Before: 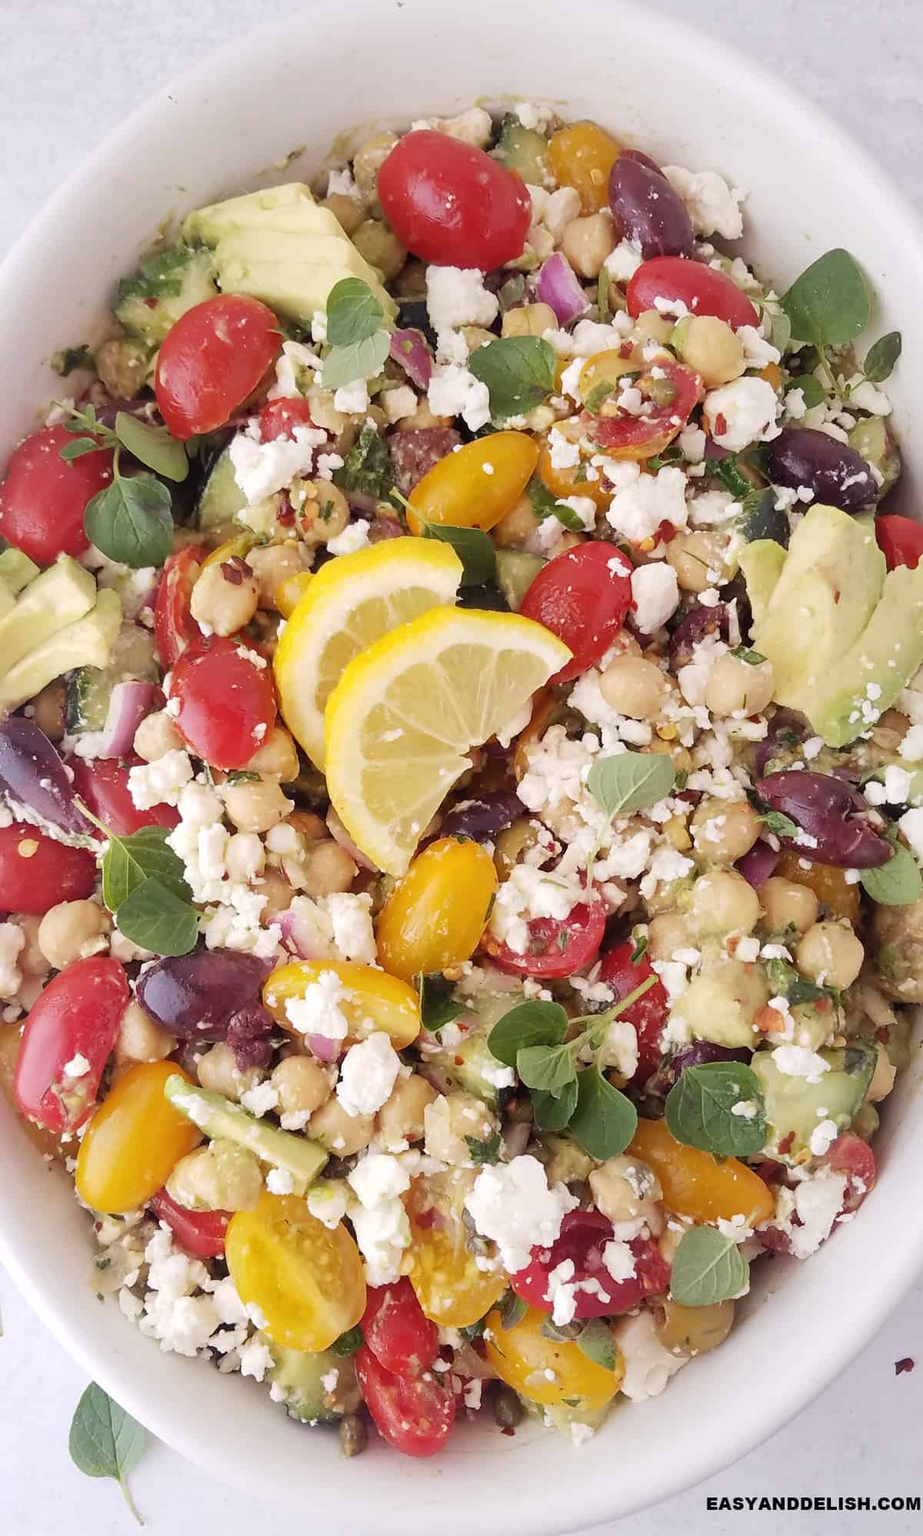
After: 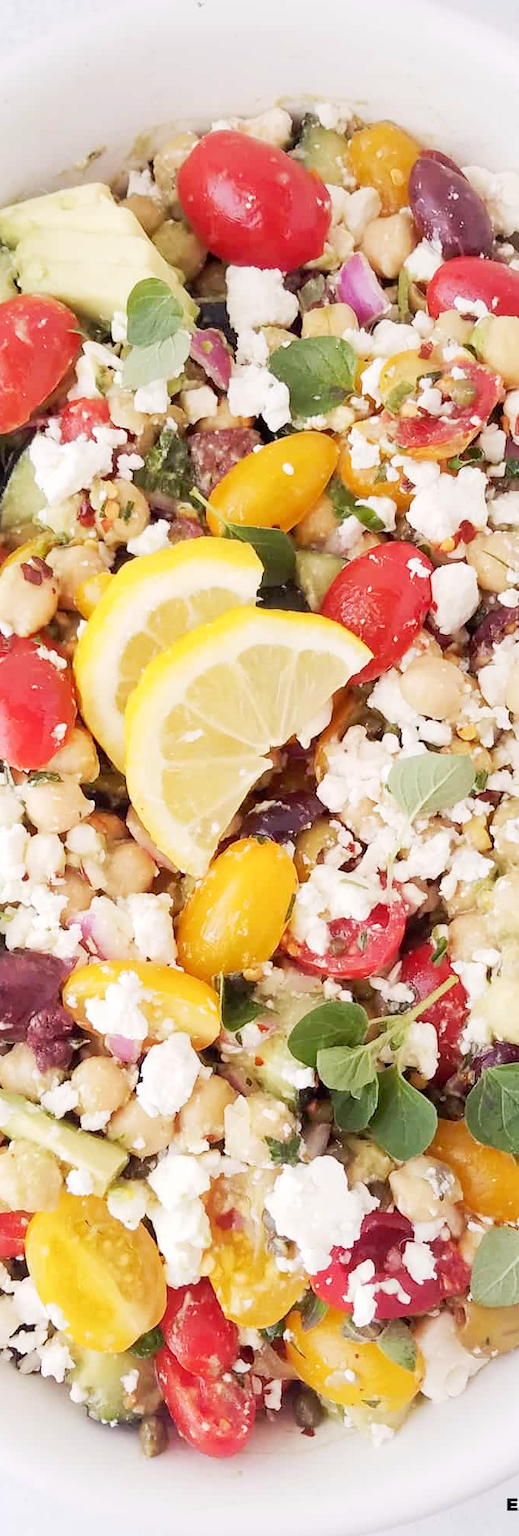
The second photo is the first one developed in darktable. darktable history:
tone curve: curves: ch0 [(0, 0) (0.004, 0.001) (0.133, 0.16) (0.325, 0.399) (0.475, 0.588) (0.832, 0.903) (1, 1)], preserve colors none
crop: left 21.68%, right 22.045%, bottom 0.001%
color calibration: illuminant same as pipeline (D50), adaptation XYZ, x 0.346, y 0.358, temperature 5019.44 K
